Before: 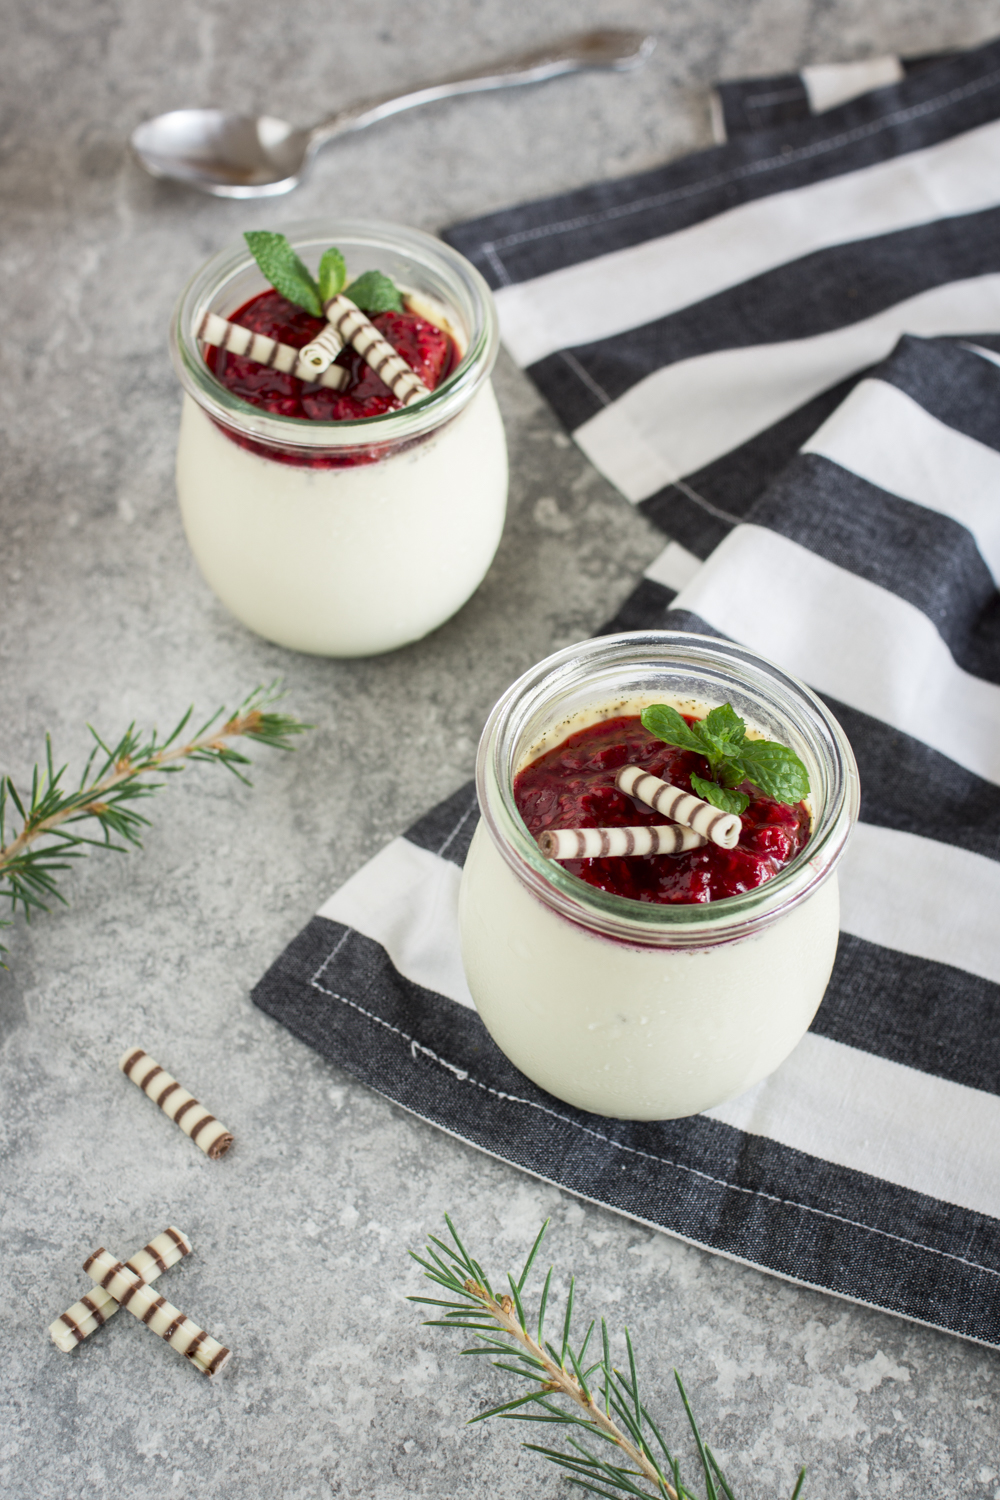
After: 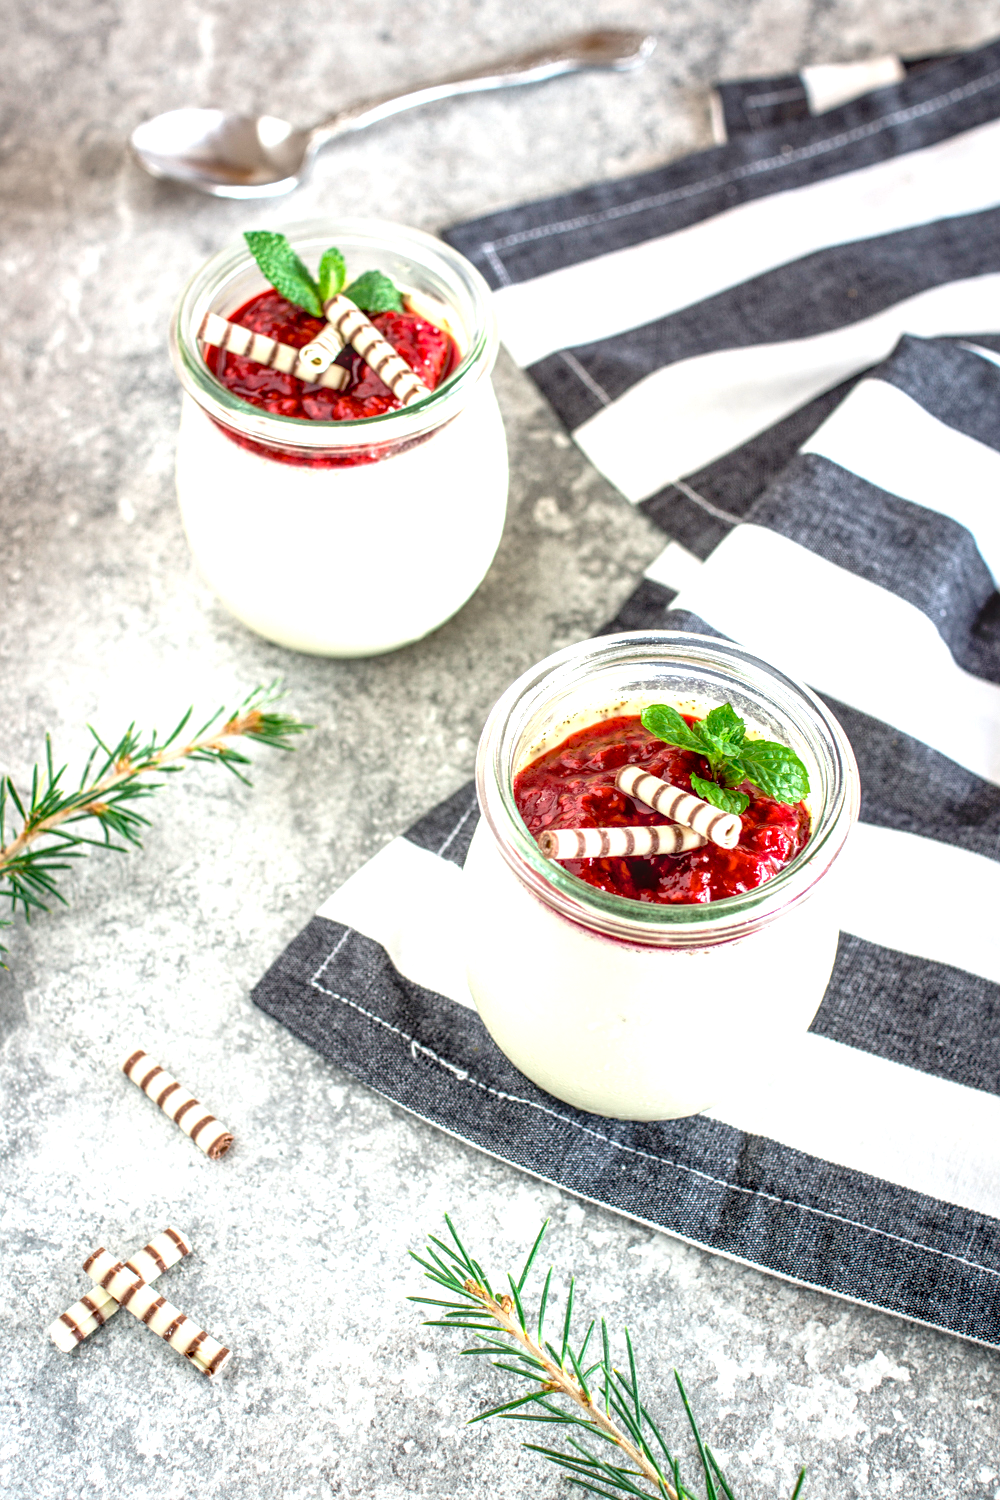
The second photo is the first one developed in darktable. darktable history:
sharpen: amount 0.2
local contrast: highlights 0%, shadows 0%, detail 133%
exposure: black level correction 0.008, exposure 0.979 EV, compensate highlight preservation false
